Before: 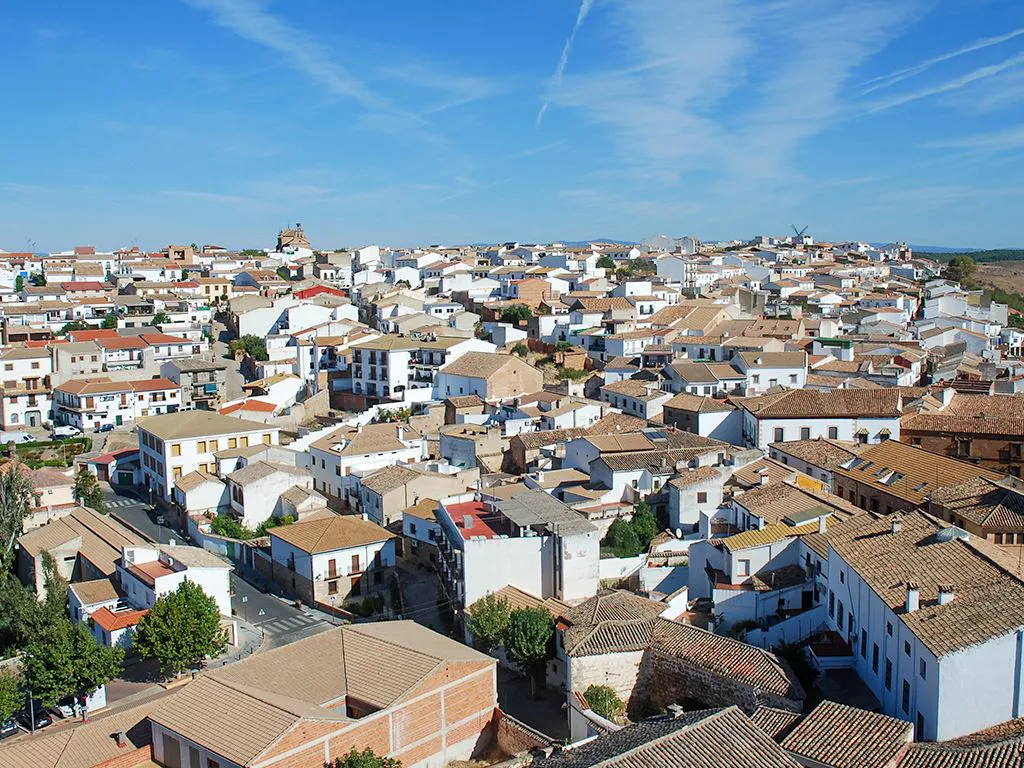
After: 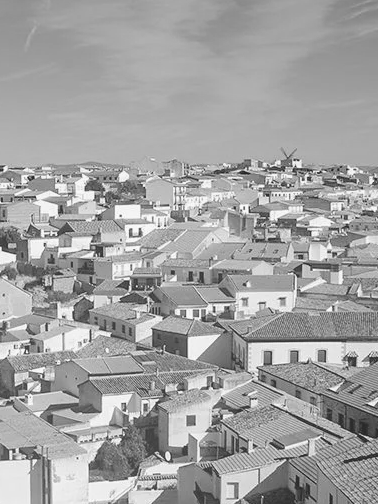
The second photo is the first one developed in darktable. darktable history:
crop and rotate: left 49.936%, top 10.094%, right 13.136%, bottom 24.256%
bloom: on, module defaults
monochrome: a 32, b 64, size 2.3
